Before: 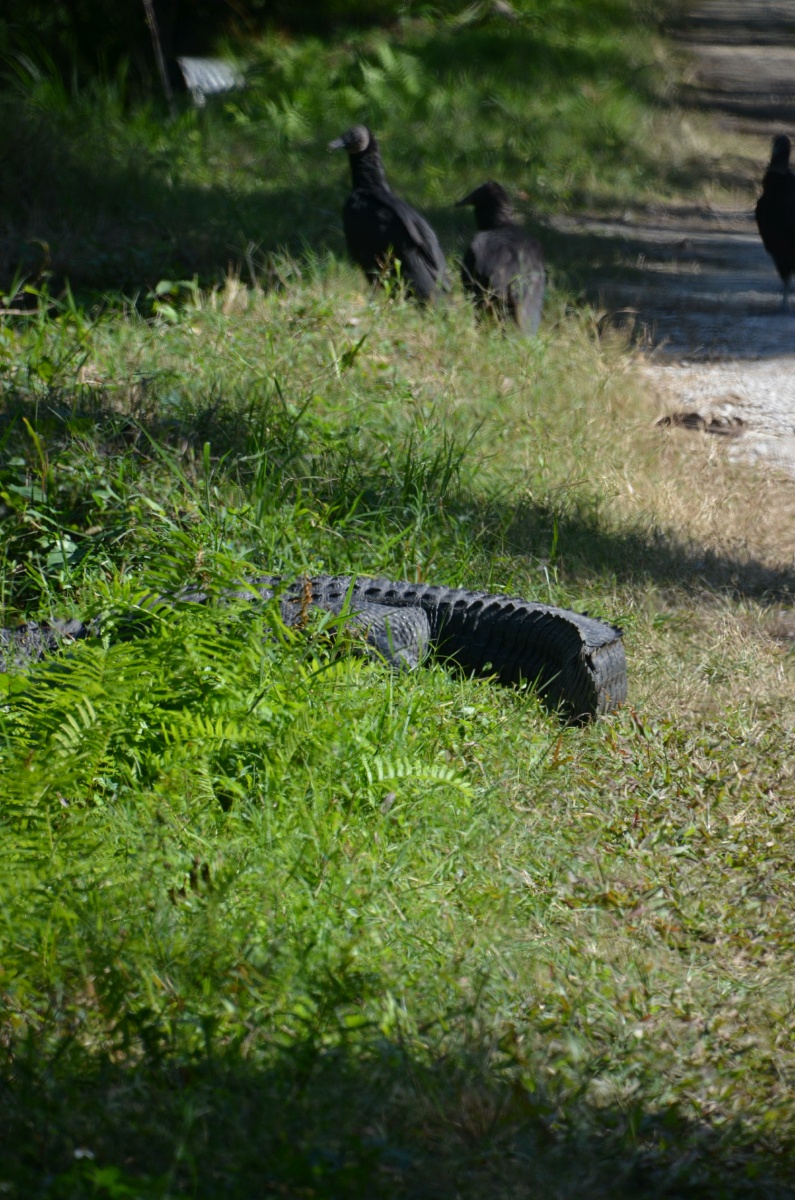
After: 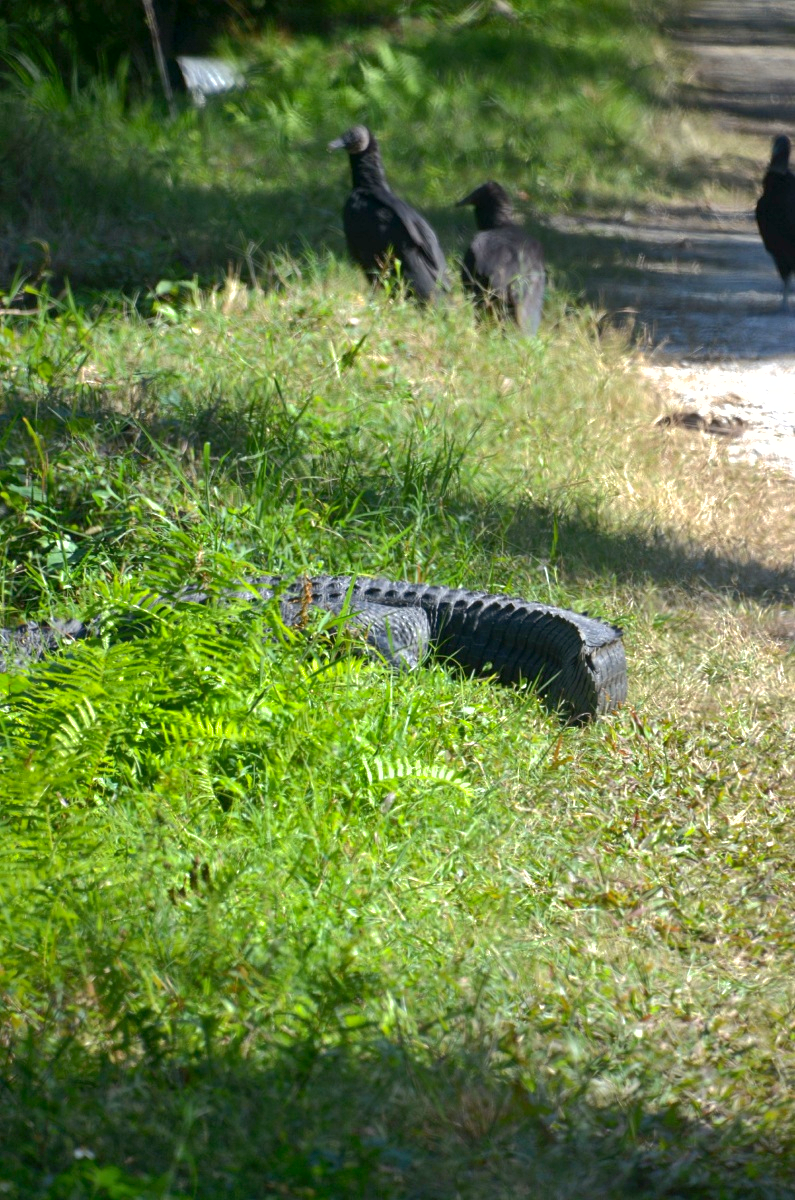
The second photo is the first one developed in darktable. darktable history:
exposure: black level correction 0.001, exposure 0.955 EV, compensate exposure bias true, compensate highlight preservation false
shadows and highlights: on, module defaults
